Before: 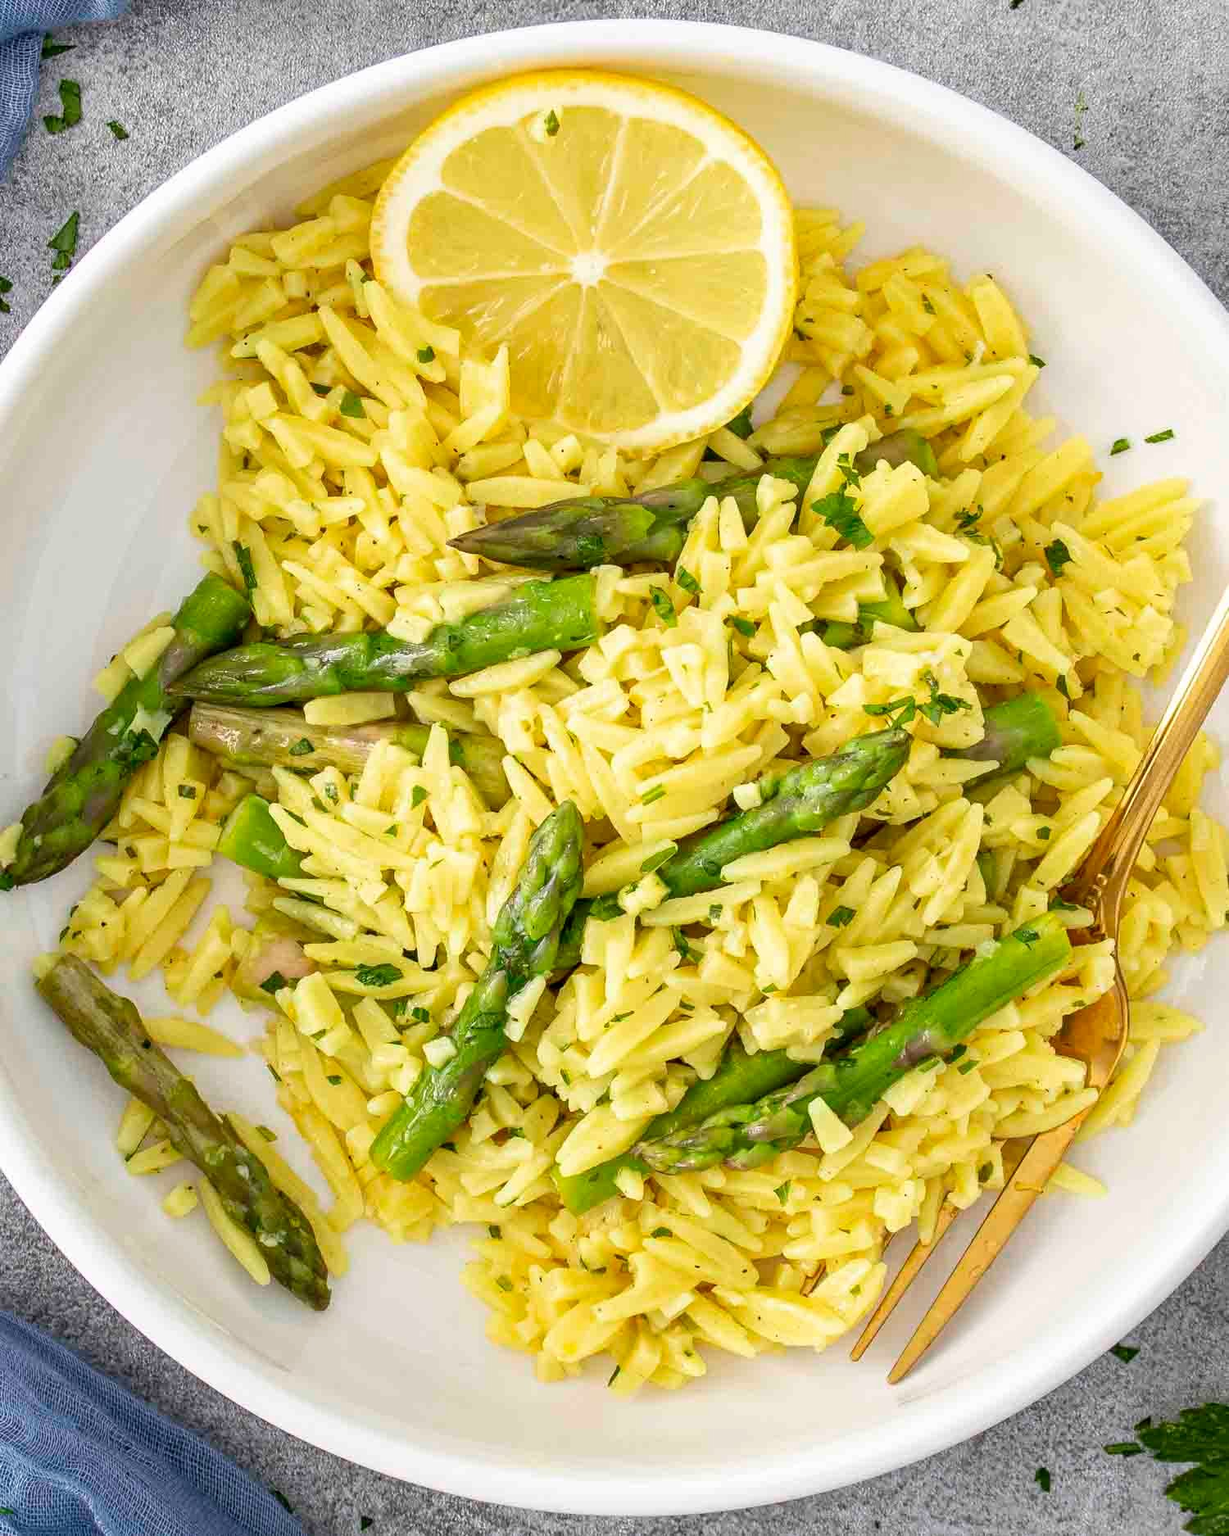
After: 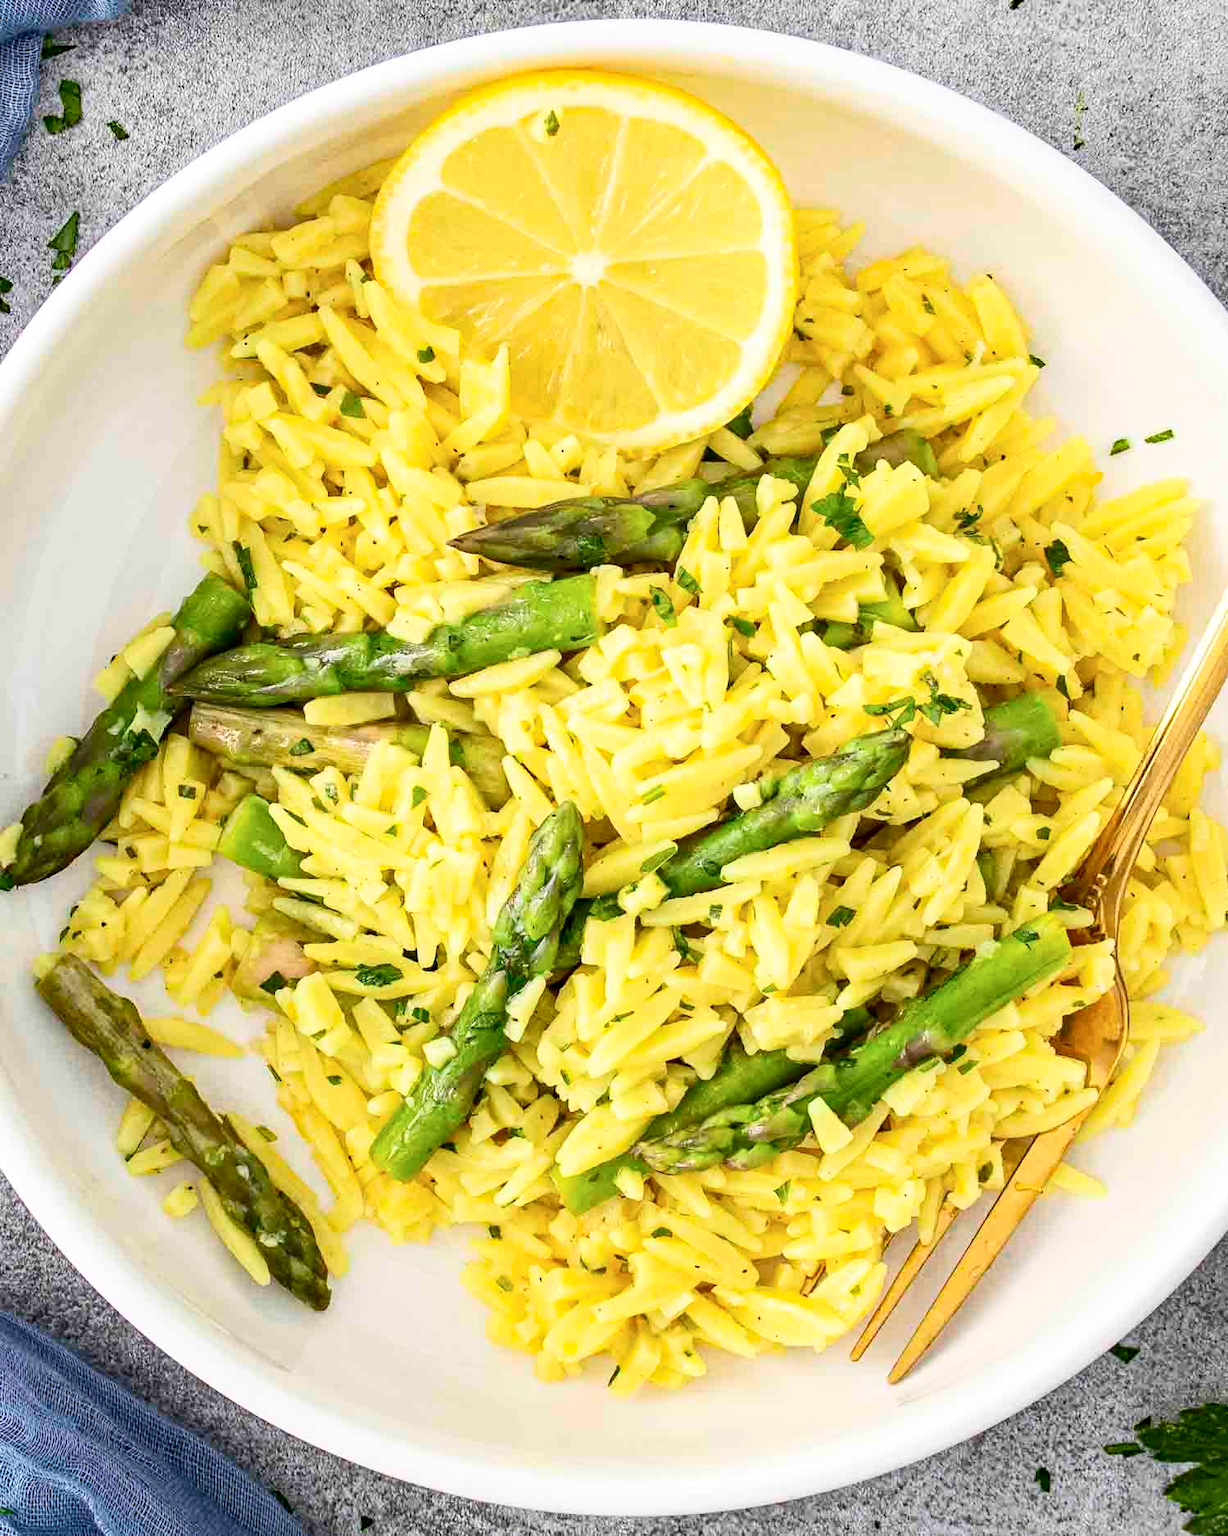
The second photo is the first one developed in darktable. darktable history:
contrast brightness saturation: contrast 0.242, brightness 0.089
haze removal: strength 0.278, distance 0.243, compatibility mode true, adaptive false
